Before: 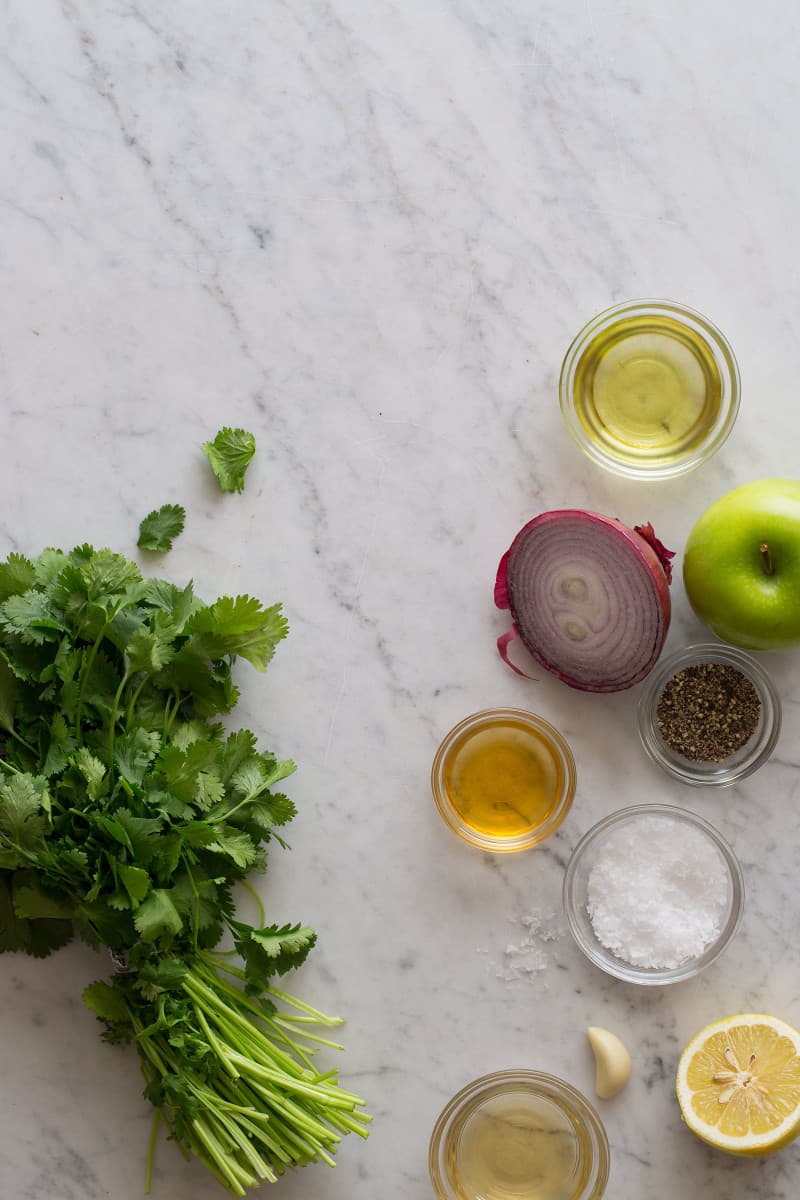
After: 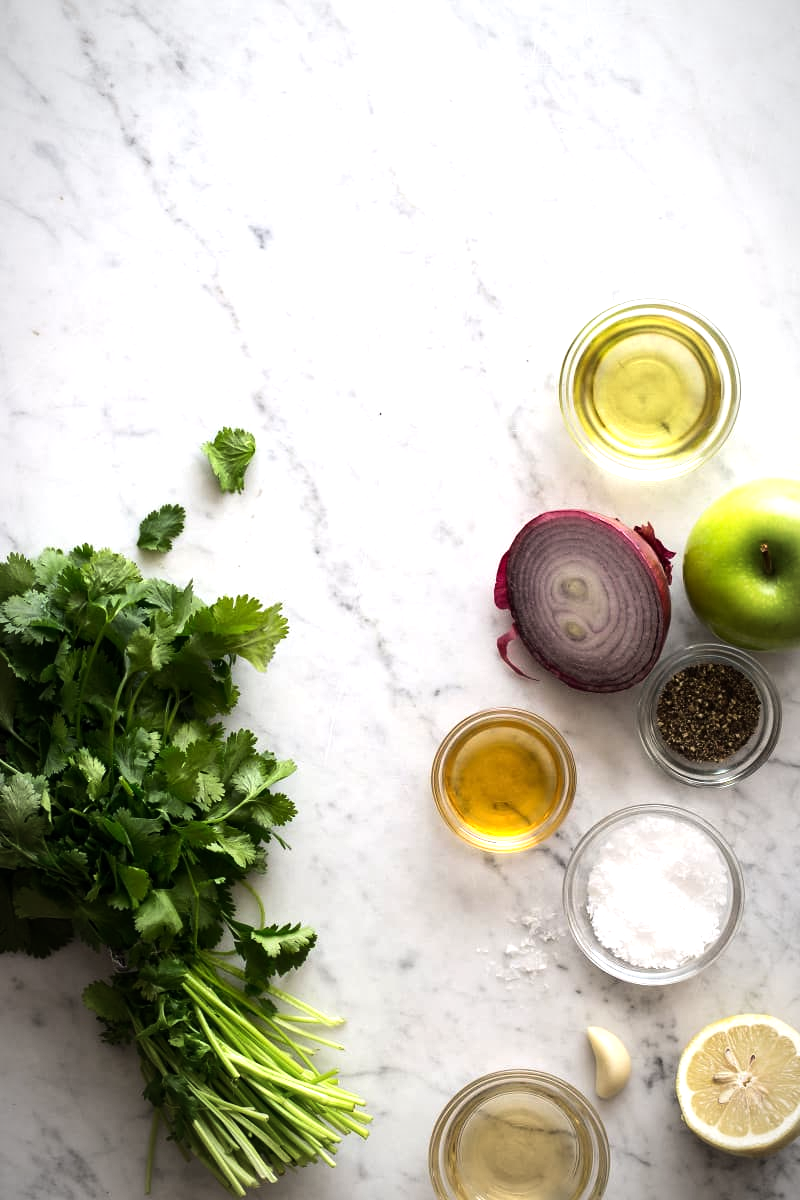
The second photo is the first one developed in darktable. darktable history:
tone equalizer: -8 EV -1.12 EV, -7 EV -1.01 EV, -6 EV -0.867 EV, -5 EV -0.584 EV, -3 EV 0.566 EV, -2 EV 0.842 EV, -1 EV 0.989 EV, +0 EV 1.06 EV, edges refinement/feathering 500, mask exposure compensation -1.57 EV, preserve details no
vignetting: fall-off start 81.1%, fall-off radius 61.36%, automatic ratio true, width/height ratio 1.411
